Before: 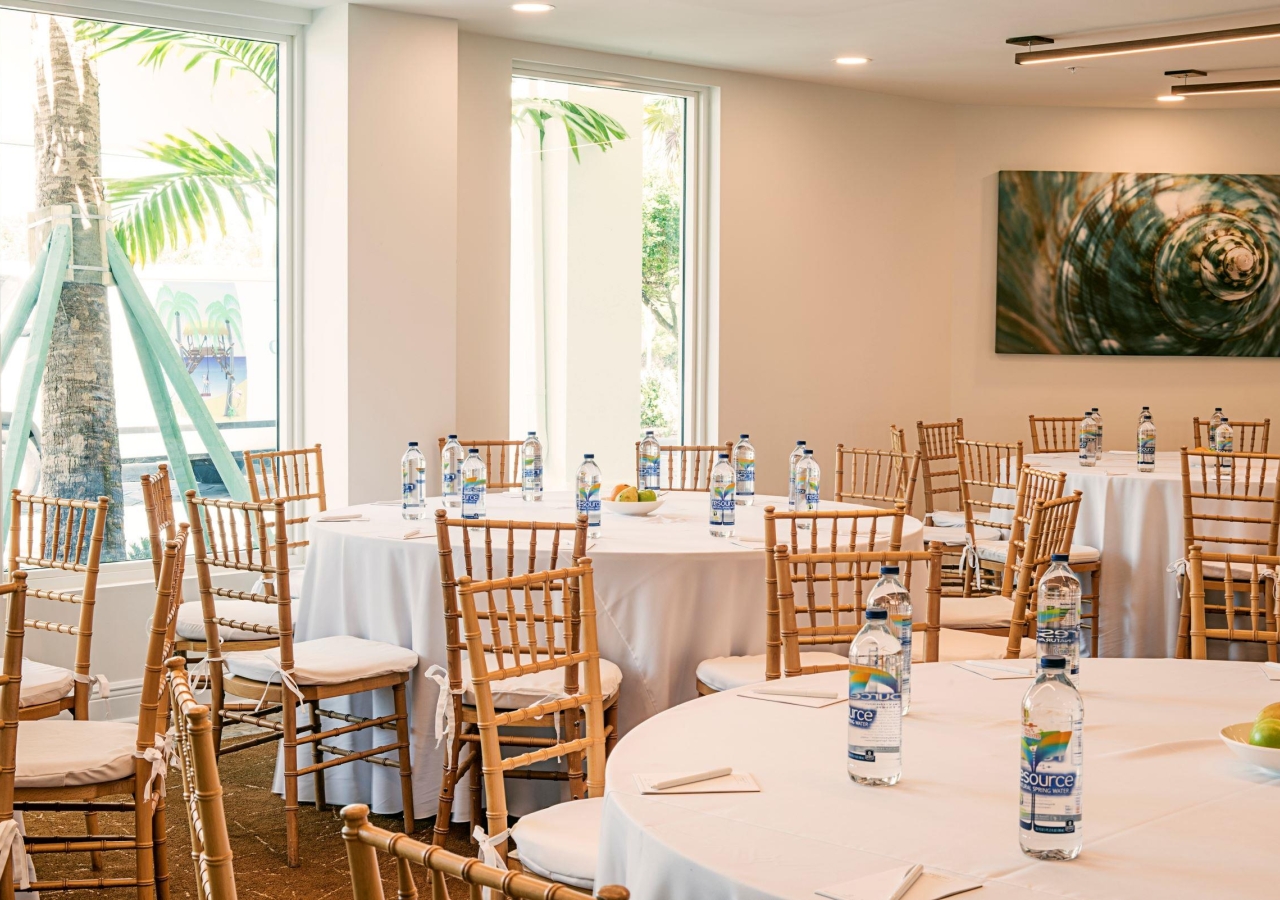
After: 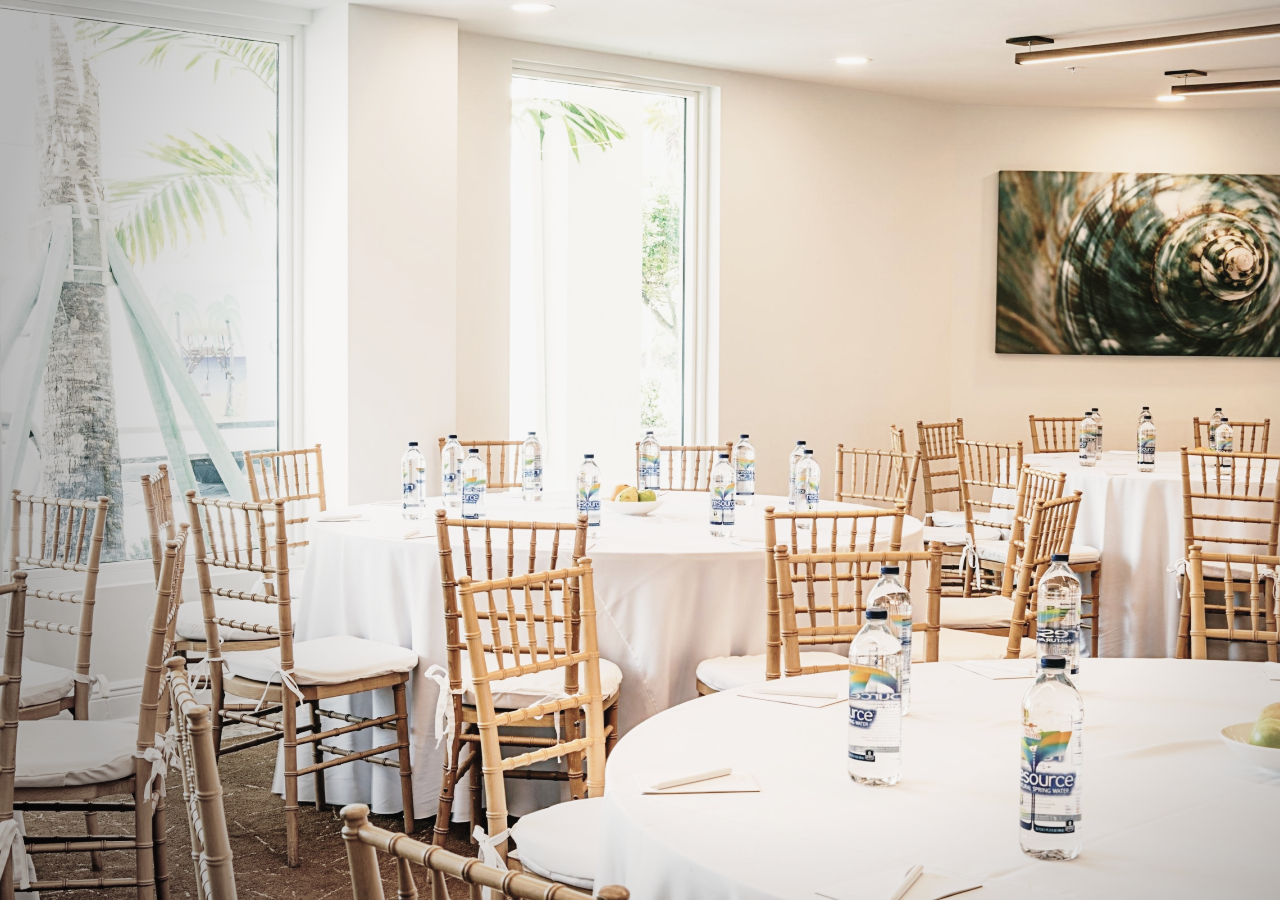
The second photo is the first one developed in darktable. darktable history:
contrast brightness saturation: contrast -0.05, saturation -0.41
base curve: curves: ch0 [(0, 0) (0.028, 0.03) (0.121, 0.232) (0.46, 0.748) (0.859, 0.968) (1, 1)], preserve colors none
vignetting: fall-off start 73.57%, center (0.22, -0.235)
